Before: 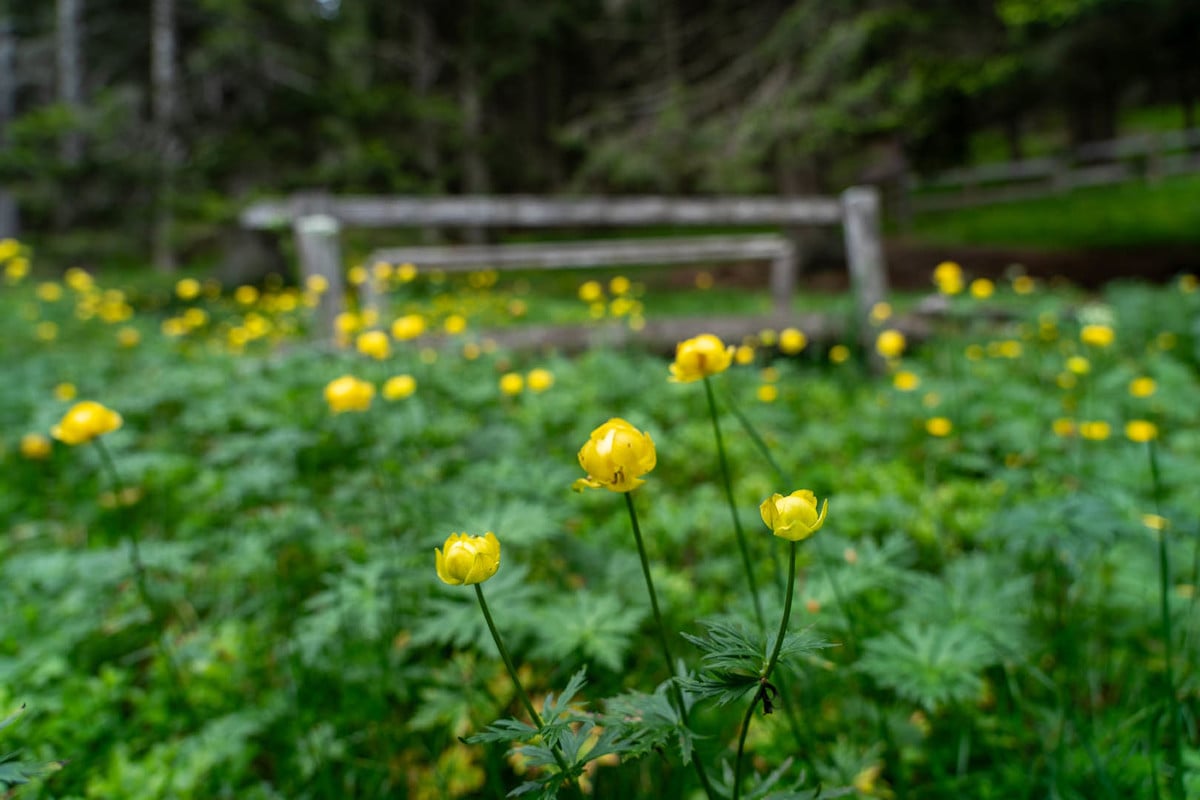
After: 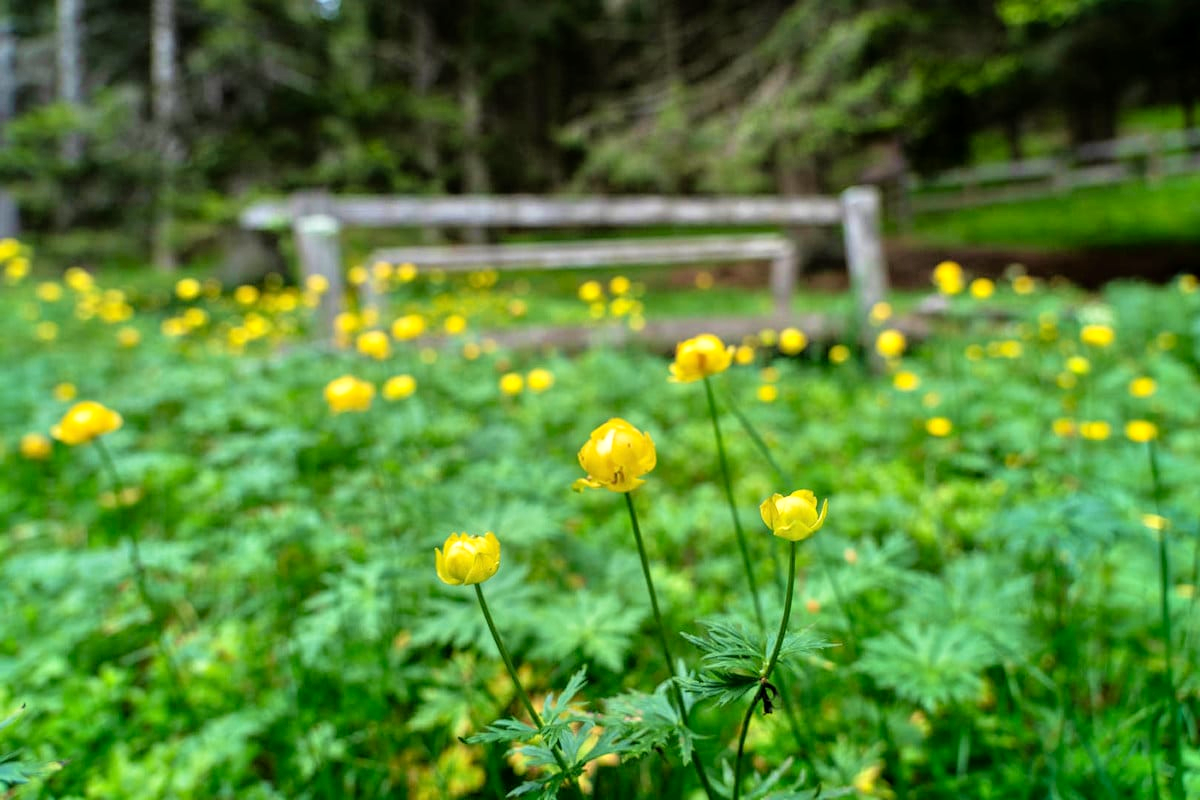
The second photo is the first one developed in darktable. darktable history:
exposure: black level correction 0.001, compensate highlight preservation false
contrast brightness saturation: contrast 0.101, brightness 0.011, saturation 0.017
tone equalizer: -7 EV 0.15 EV, -6 EV 0.572 EV, -5 EV 1.17 EV, -4 EV 1.31 EV, -3 EV 1.16 EV, -2 EV 0.6 EV, -1 EV 0.155 EV, mask exposure compensation -0.492 EV
velvia: on, module defaults
